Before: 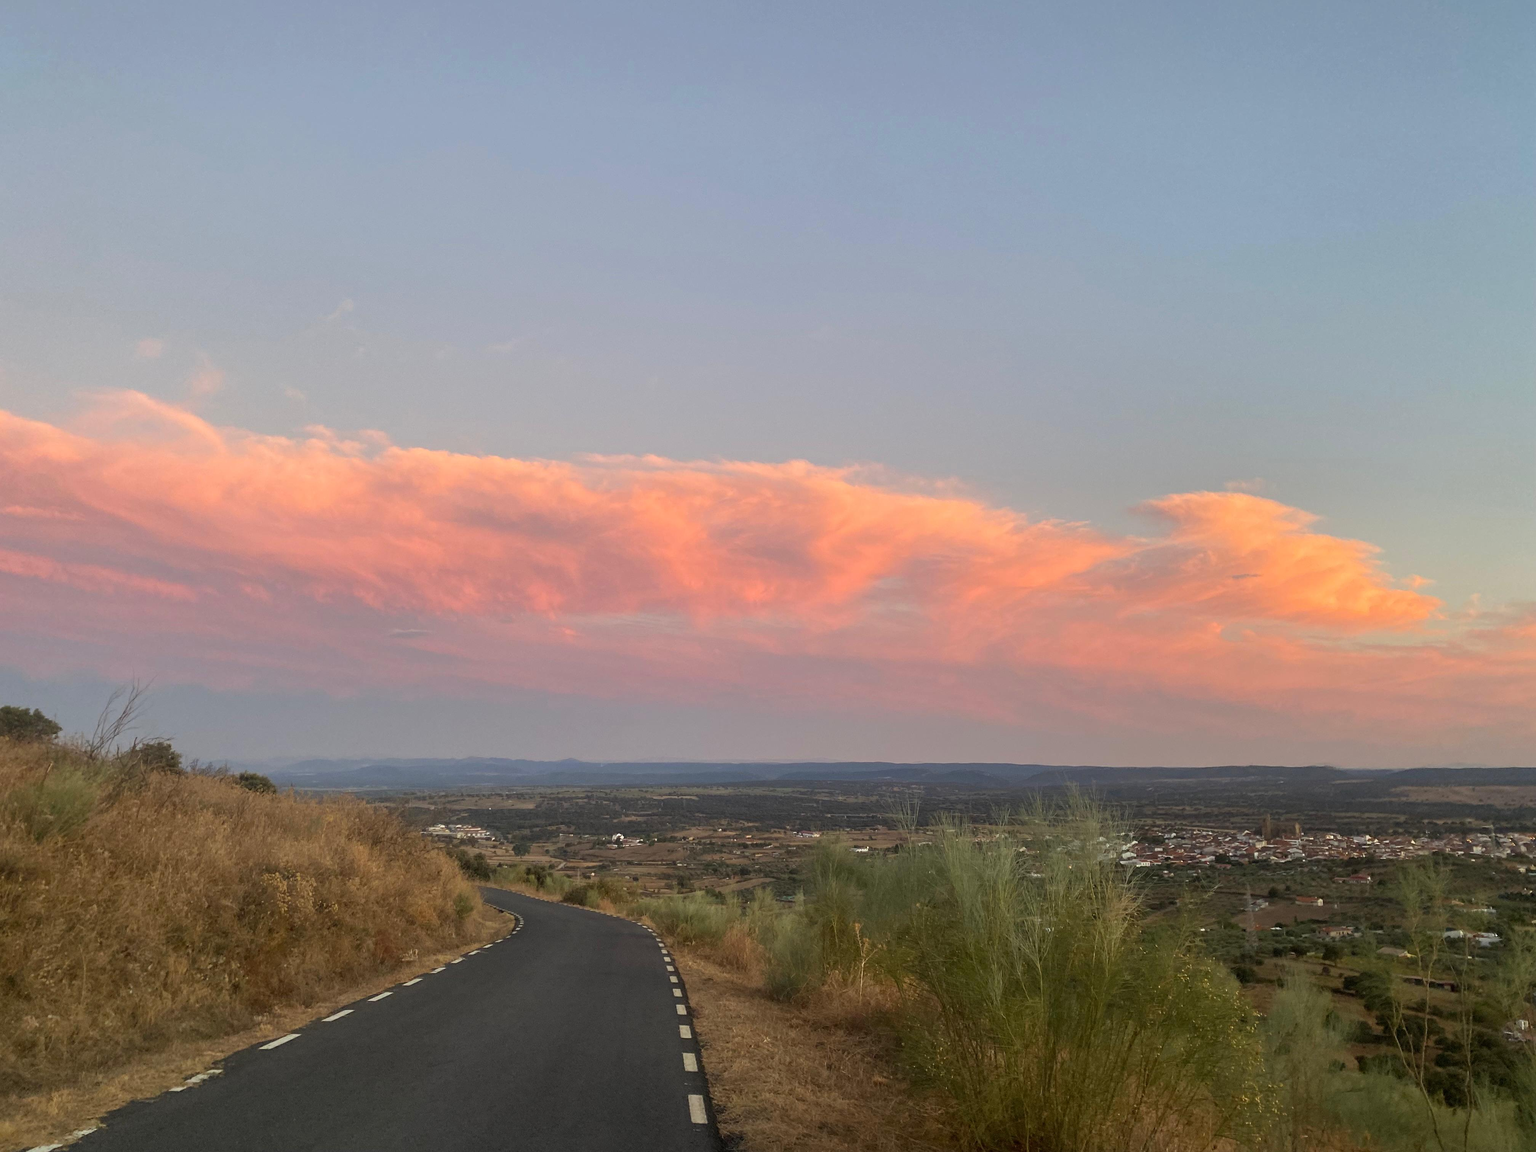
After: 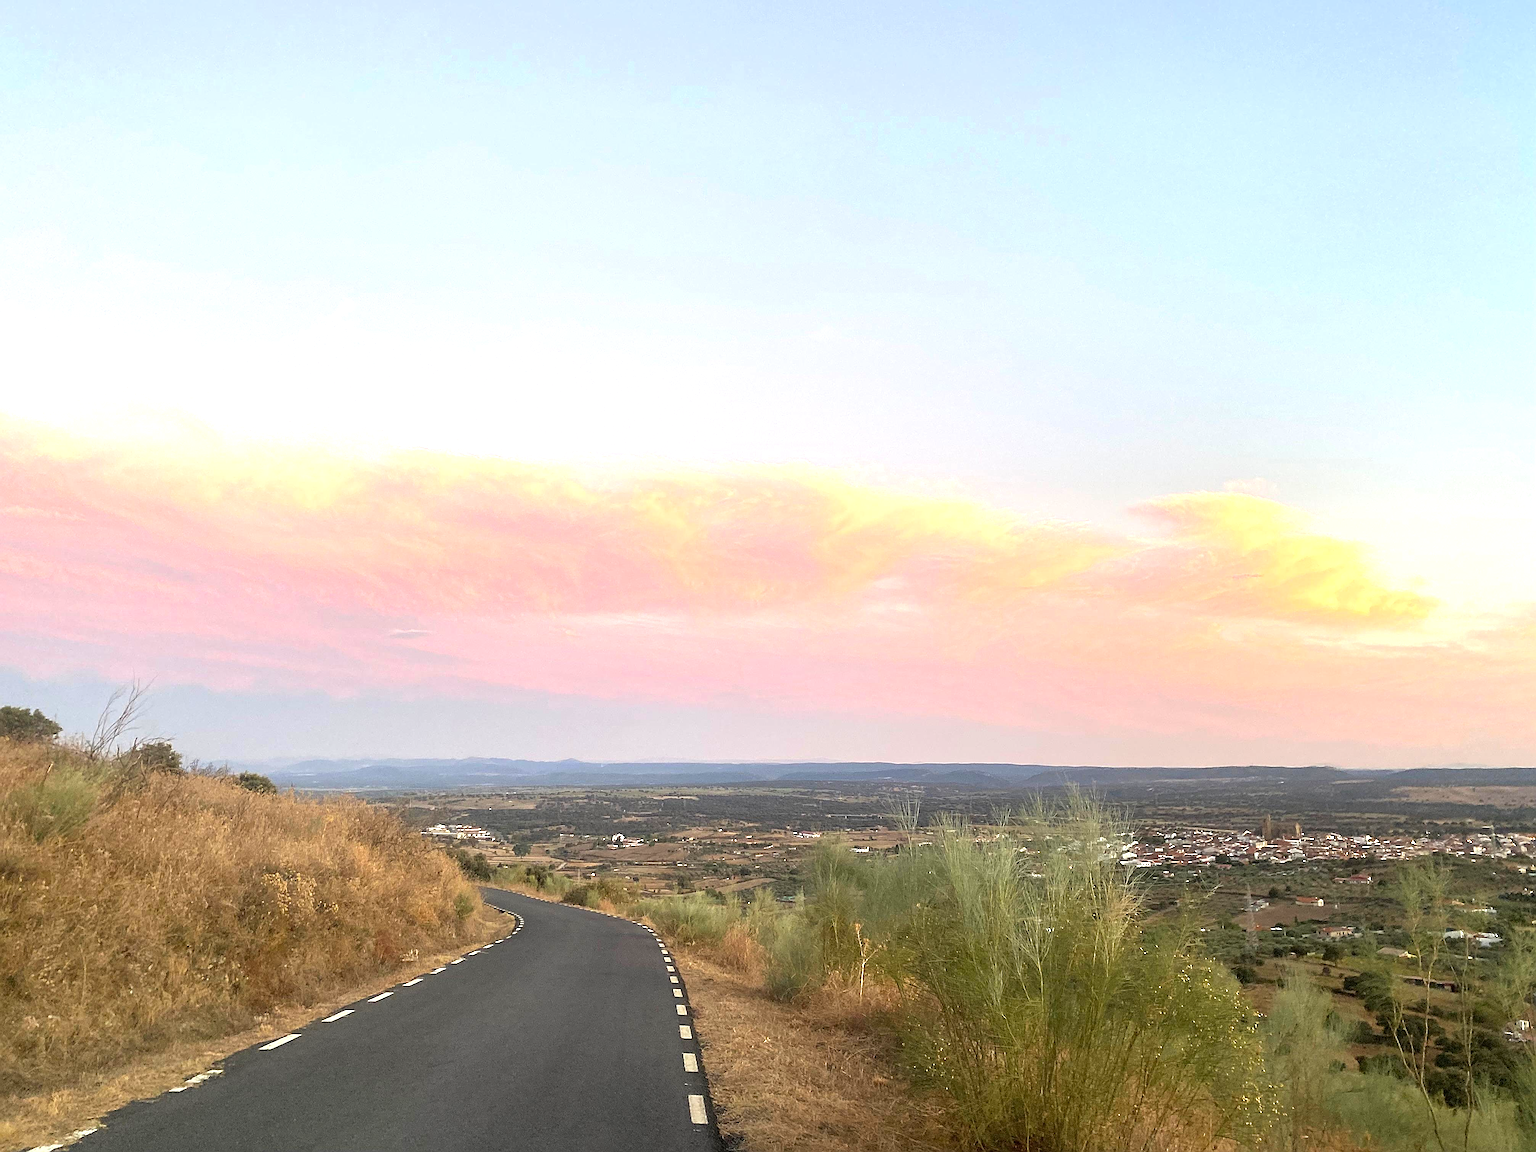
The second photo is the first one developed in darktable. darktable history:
tone equalizer: -8 EV -0.411 EV, -7 EV -0.375 EV, -6 EV -0.306 EV, -5 EV -0.24 EV, -3 EV 0.238 EV, -2 EV 0.305 EV, -1 EV 0.381 EV, +0 EV 0.421 EV
sharpen: amount 0.999
exposure: black level correction 0, exposure 0.898 EV, compensate highlight preservation false
